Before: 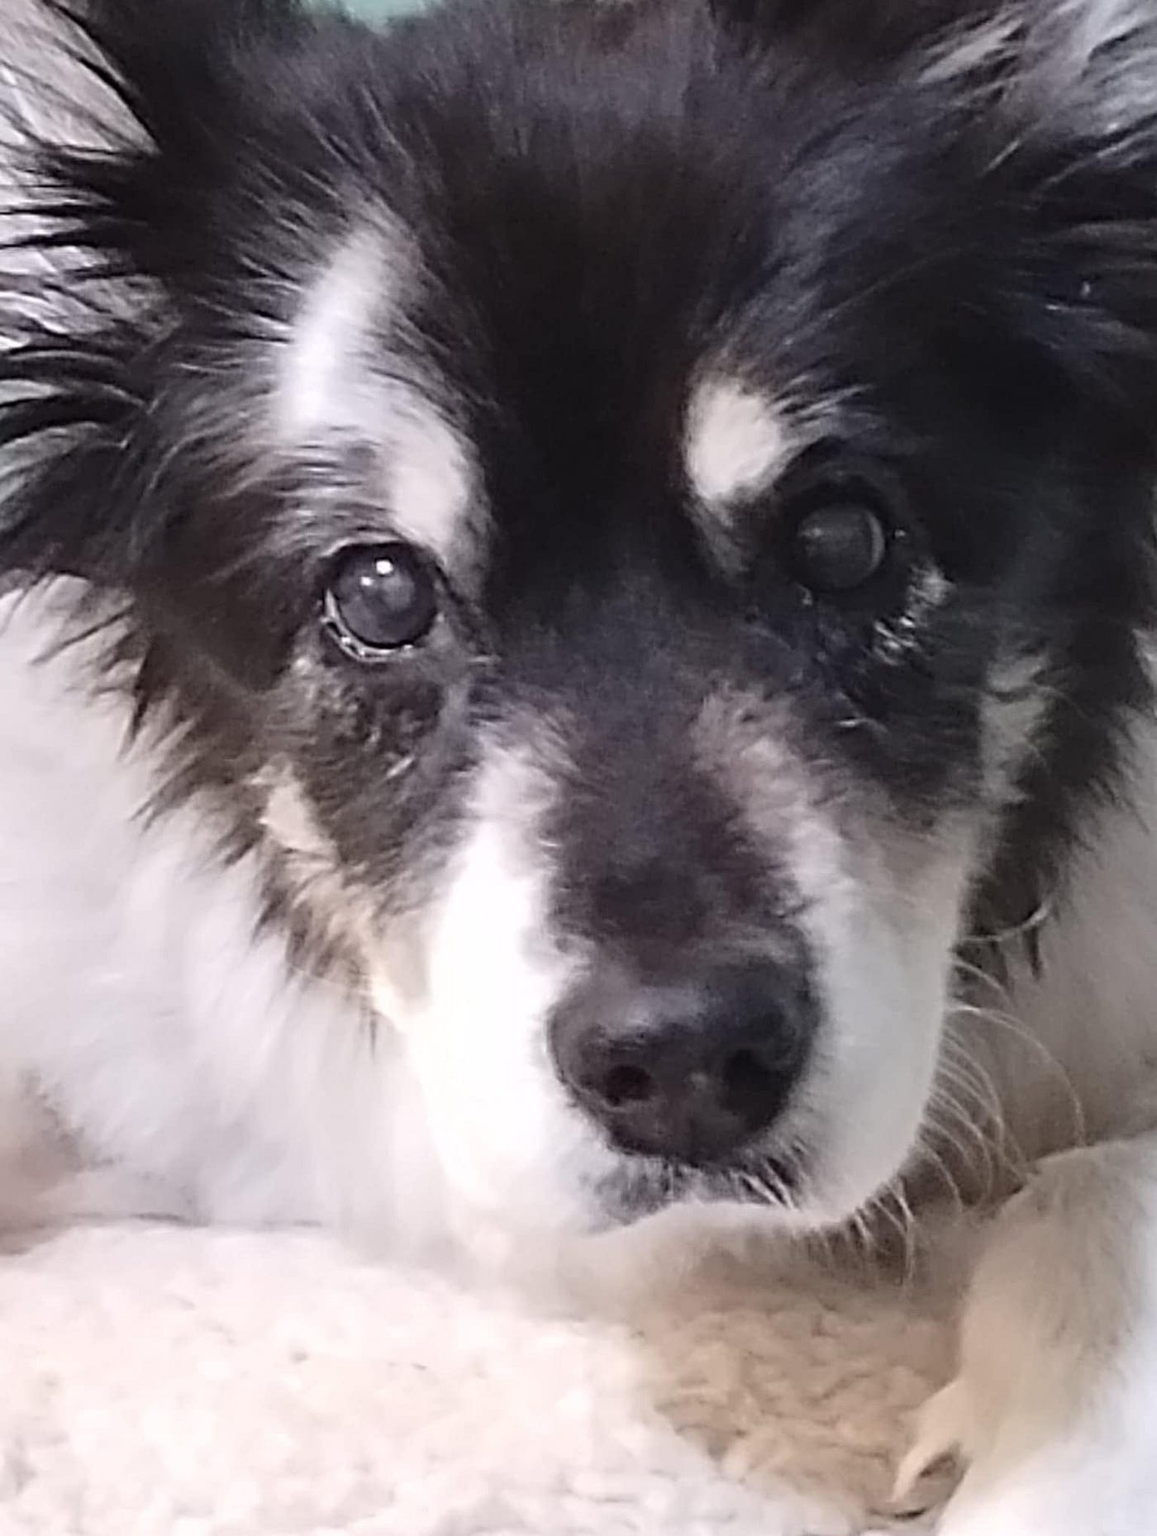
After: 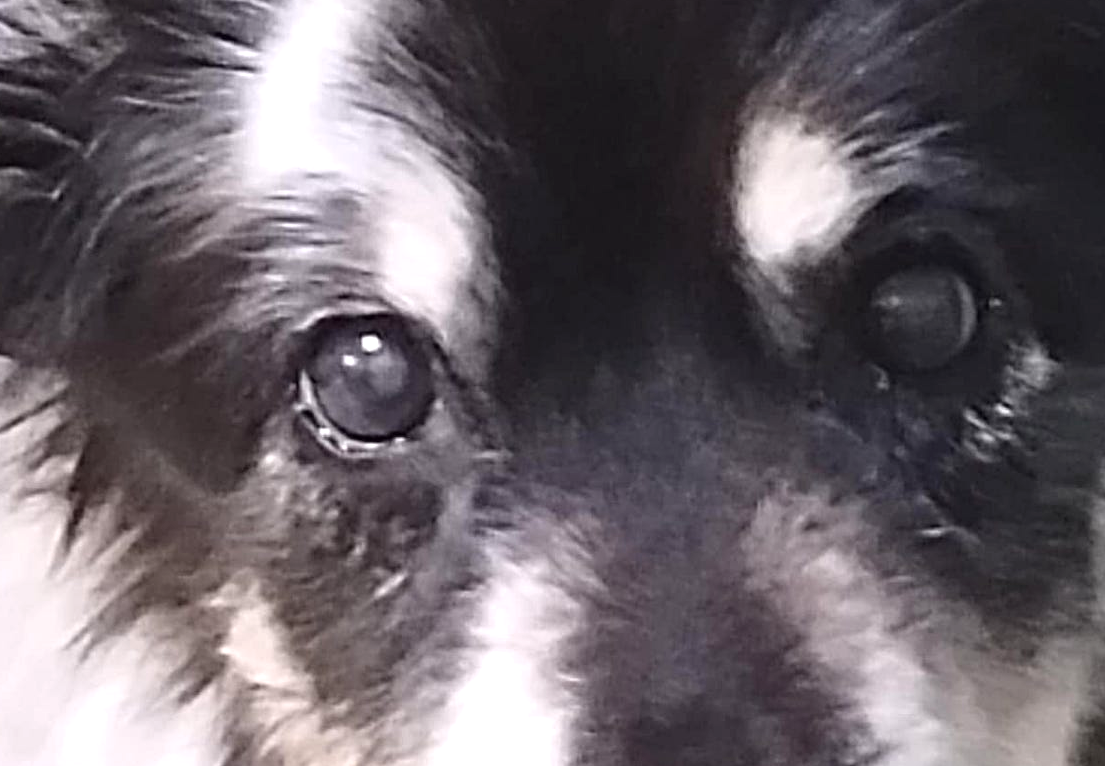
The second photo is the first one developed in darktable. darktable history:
crop: left 6.775%, top 18.487%, right 14.251%, bottom 40.288%
exposure: exposure 0.408 EV, compensate highlight preservation false
